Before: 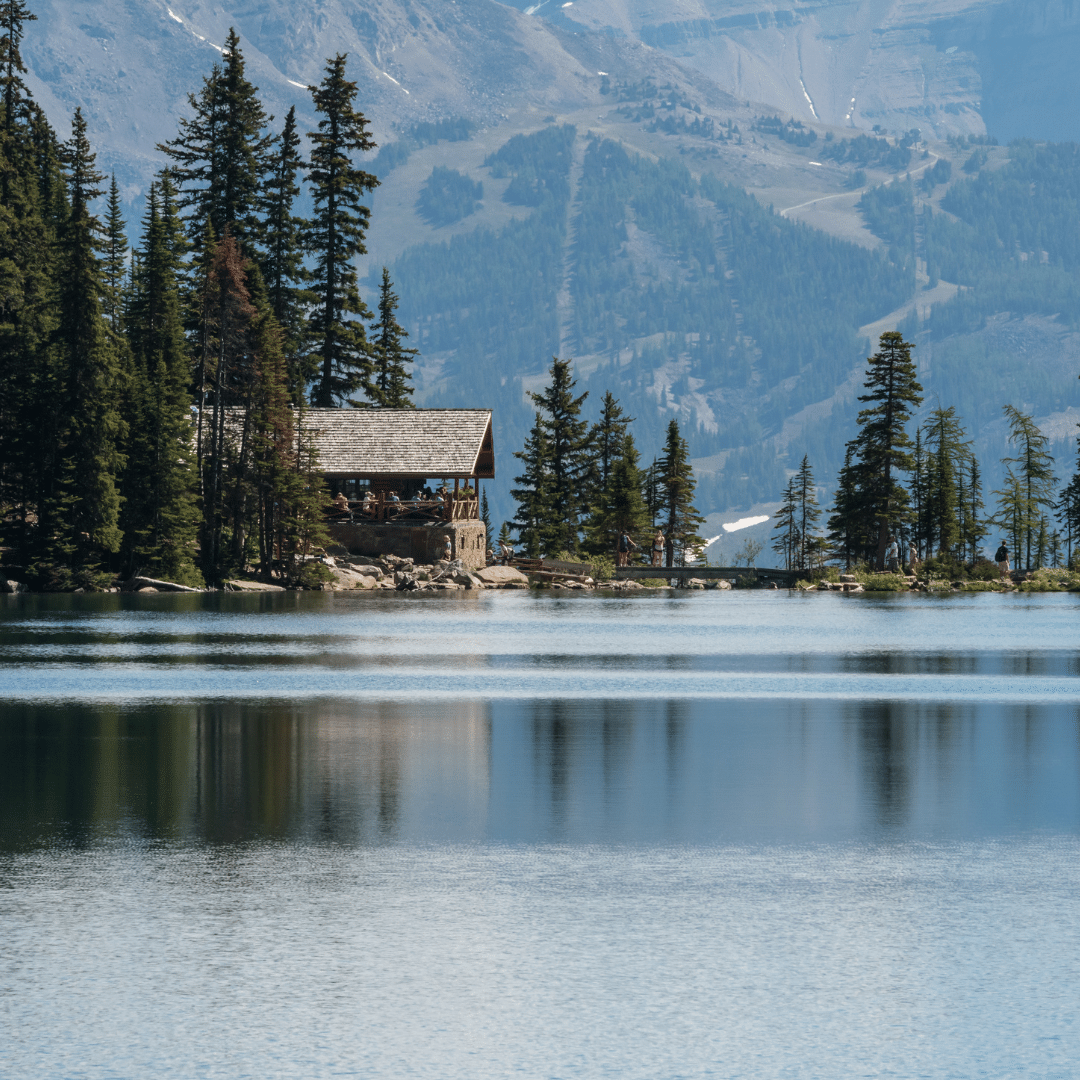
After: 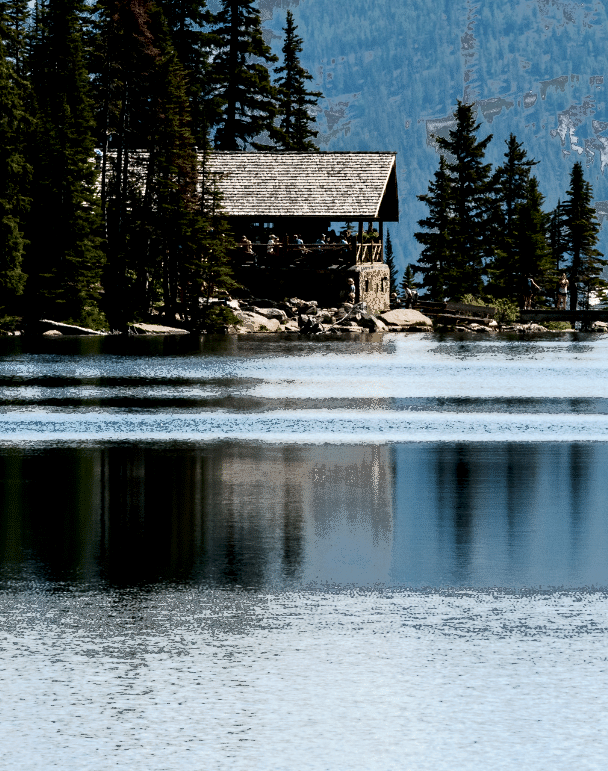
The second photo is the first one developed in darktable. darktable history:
fill light: exposure -0.73 EV, center 0.69, width 2.2
crop: left 8.966%, top 23.852%, right 34.699%, bottom 4.703%
contrast brightness saturation: contrast 0.32, brightness -0.08, saturation 0.17
white balance: red 0.986, blue 1.01
contrast equalizer: octaves 7, y [[0.6 ×6], [0.55 ×6], [0 ×6], [0 ×6], [0 ×6]], mix 0.15
tone curve: curves: ch0 [(0, 0) (0.003, 0.018) (0.011, 0.024) (0.025, 0.038) (0.044, 0.067) (0.069, 0.098) (0.1, 0.13) (0.136, 0.165) (0.177, 0.205) (0.224, 0.249) (0.277, 0.304) (0.335, 0.365) (0.399, 0.432) (0.468, 0.505) (0.543, 0.579) (0.623, 0.652) (0.709, 0.725) (0.801, 0.802) (0.898, 0.876) (1, 1)], preserve colors none
rgb levels: levels [[0.034, 0.472, 0.904], [0, 0.5, 1], [0, 0.5, 1]]
